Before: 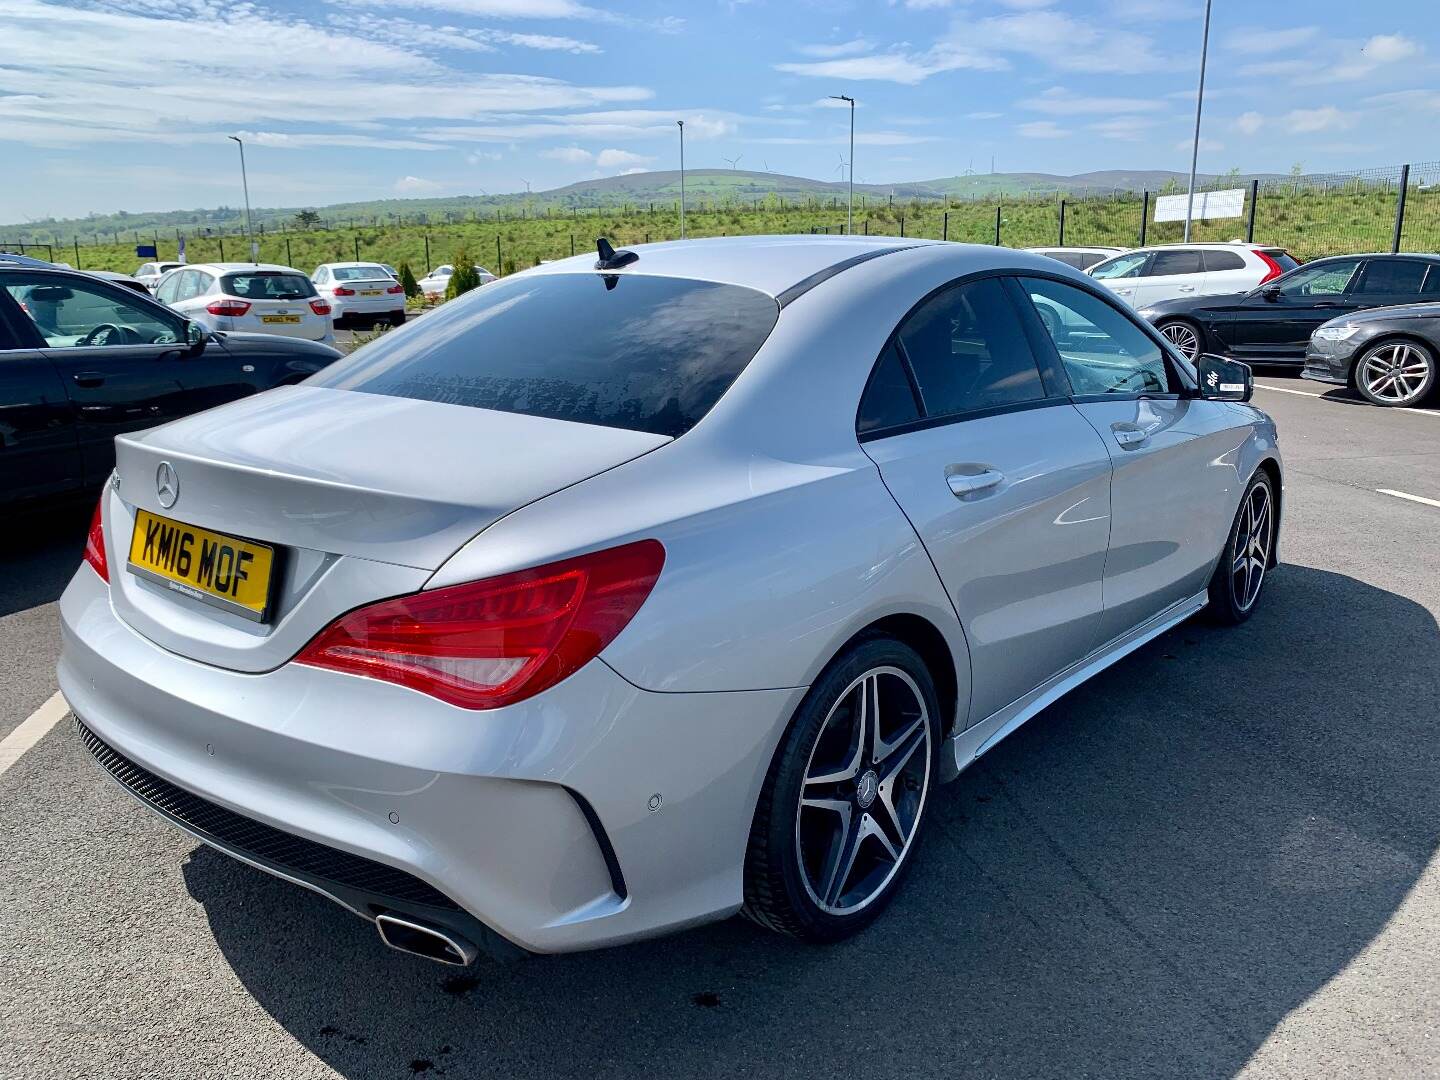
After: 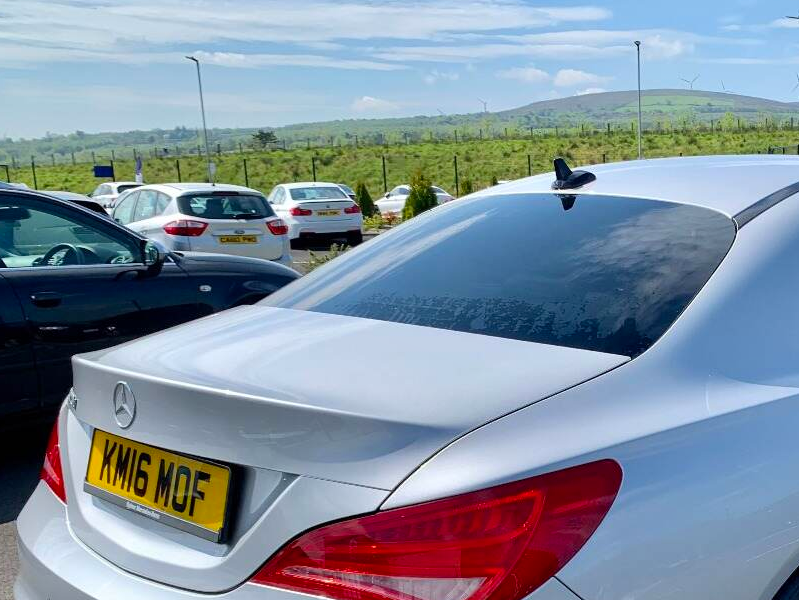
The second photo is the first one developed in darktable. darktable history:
crop and rotate: left 3.025%, top 7.485%, right 41.428%, bottom 36.873%
tone equalizer: on, module defaults
color balance rgb: power › hue 325.6°, perceptual saturation grading › global saturation 13.072%, global vibrance 5.365%
exposure: exposure -0.005 EV, compensate highlight preservation false
